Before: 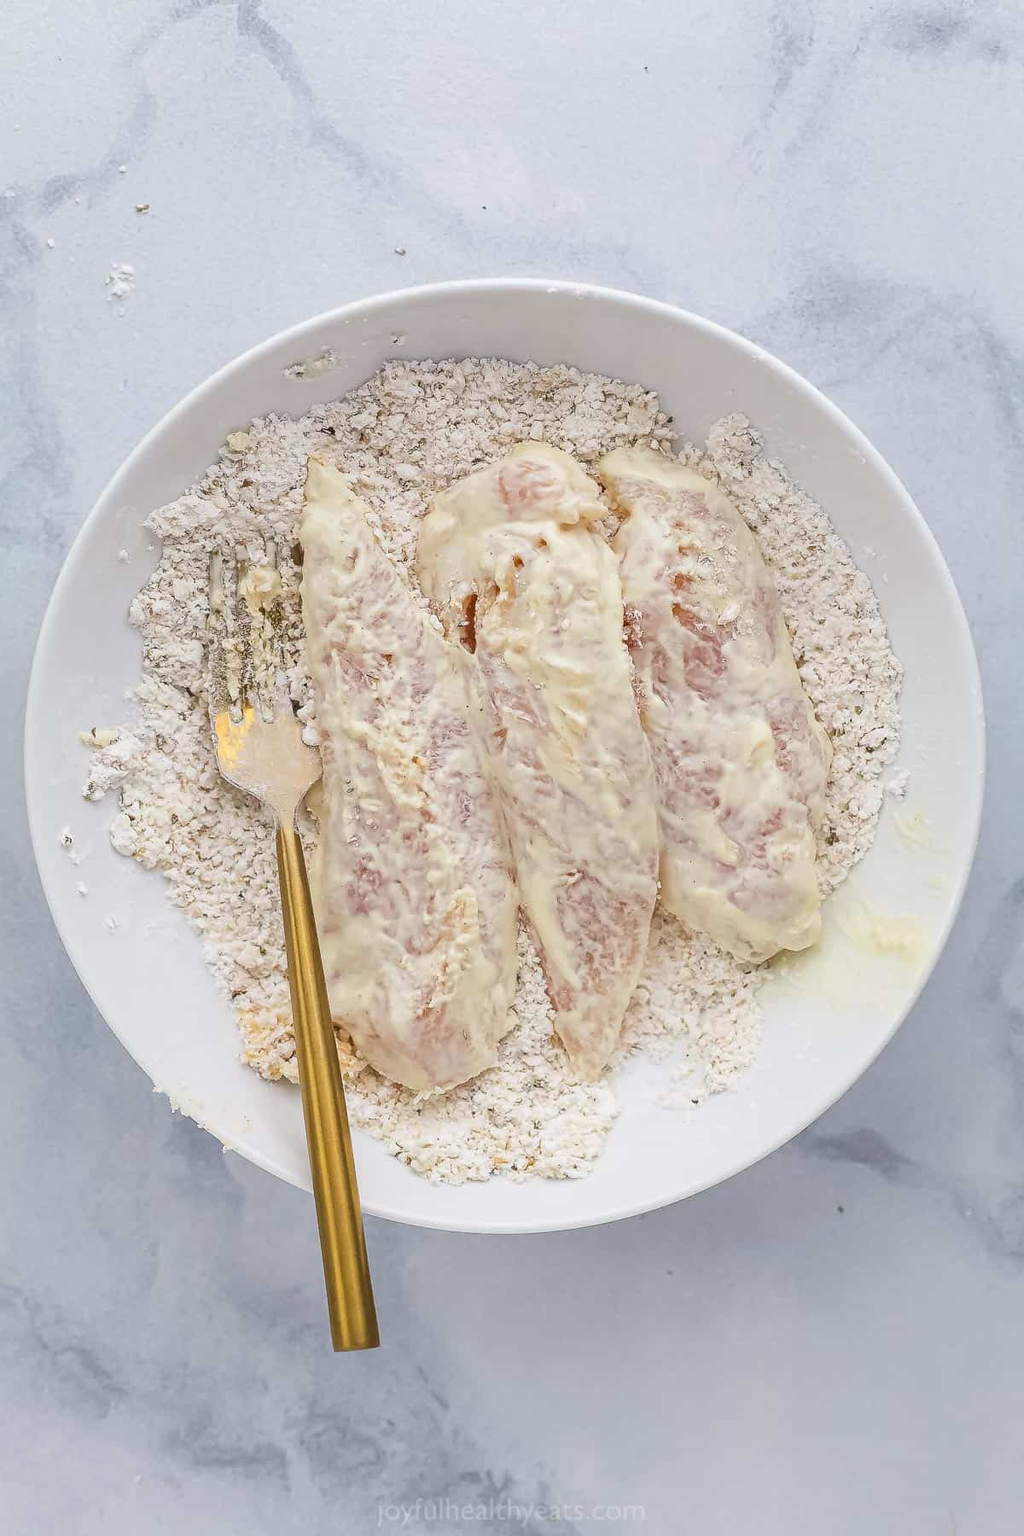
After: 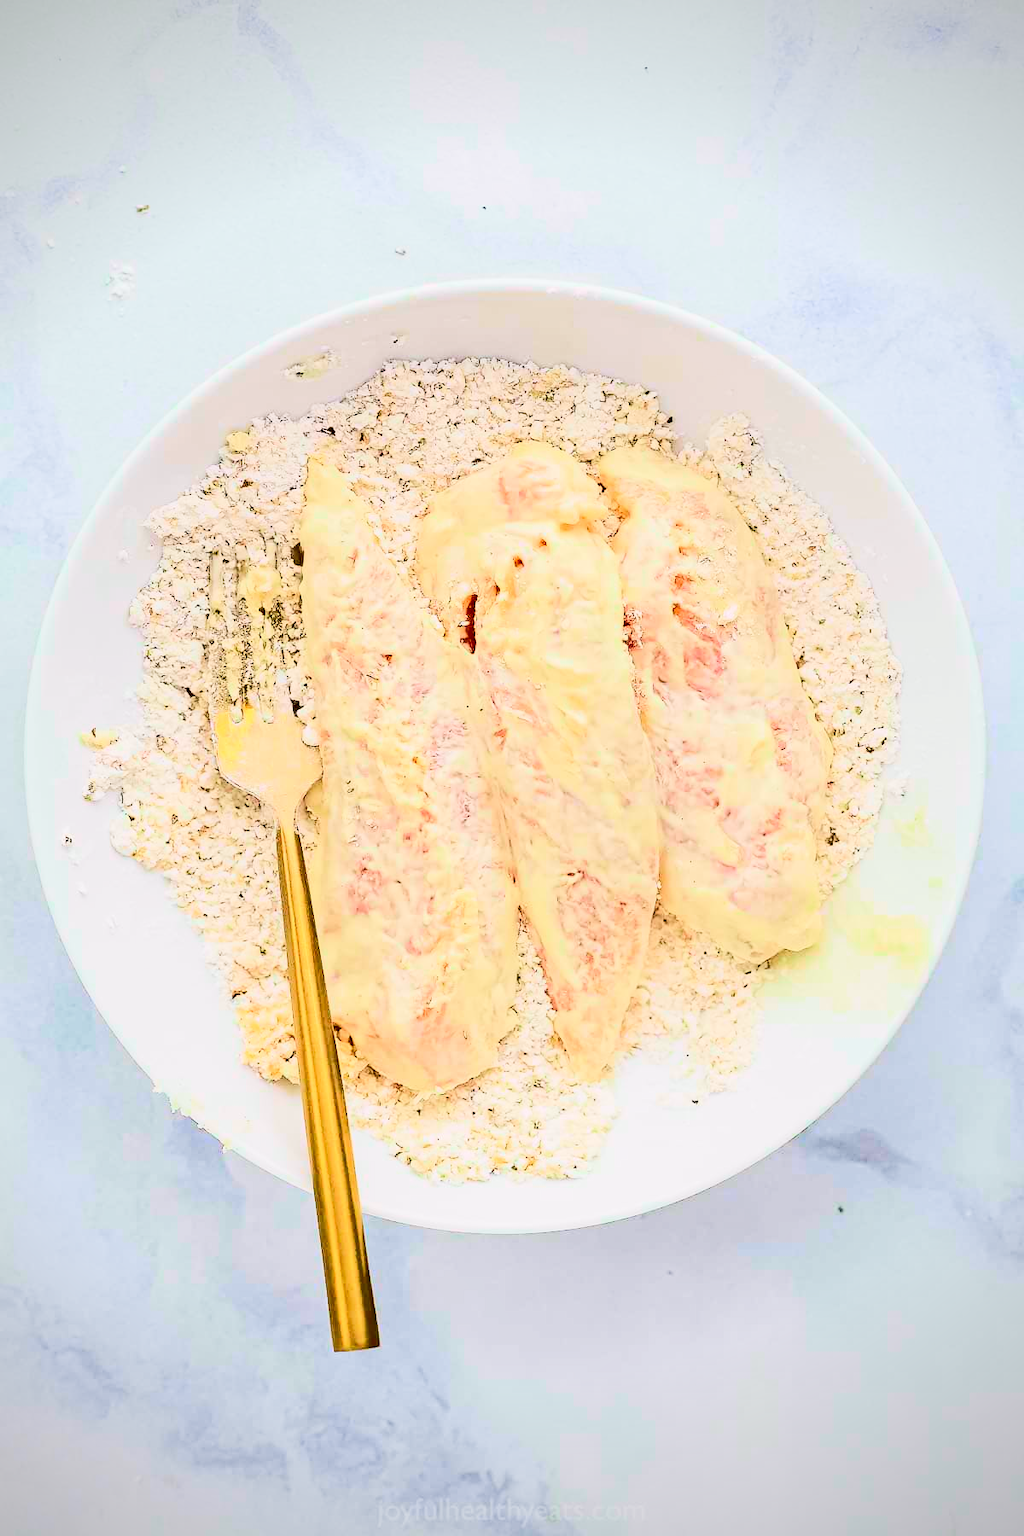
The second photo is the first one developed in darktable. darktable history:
vignetting: on, module defaults
haze removal: compatibility mode true, adaptive false
tone curve: curves: ch0 [(0, 0.003) (0.044, 0.032) (0.12, 0.089) (0.197, 0.168) (0.281, 0.273) (0.468, 0.548) (0.588, 0.71) (0.701, 0.815) (0.86, 0.922) (1, 0.982)]; ch1 [(0, 0) (0.247, 0.215) (0.433, 0.382) (0.466, 0.426) (0.493, 0.481) (0.501, 0.5) (0.517, 0.524) (0.557, 0.582) (0.598, 0.651) (0.671, 0.735) (0.796, 0.85) (1, 1)]; ch2 [(0, 0) (0.249, 0.216) (0.357, 0.317) (0.448, 0.432) (0.478, 0.492) (0.498, 0.499) (0.517, 0.53) (0.537, 0.57) (0.569, 0.623) (0.61, 0.663) (0.706, 0.75) (0.808, 0.809) (0.991, 0.968)], color space Lab, independent channels, preserve colors none
exposure: black level correction 0.007, compensate highlight preservation false
shadows and highlights: shadows 4.1, highlights -17.6, soften with gaussian
rgb curve: curves: ch0 [(0, 0) (0.284, 0.292) (0.505, 0.644) (1, 1)]; ch1 [(0, 0) (0.284, 0.292) (0.505, 0.644) (1, 1)]; ch2 [(0, 0) (0.284, 0.292) (0.505, 0.644) (1, 1)], compensate middle gray true
vibrance: vibrance 14%
